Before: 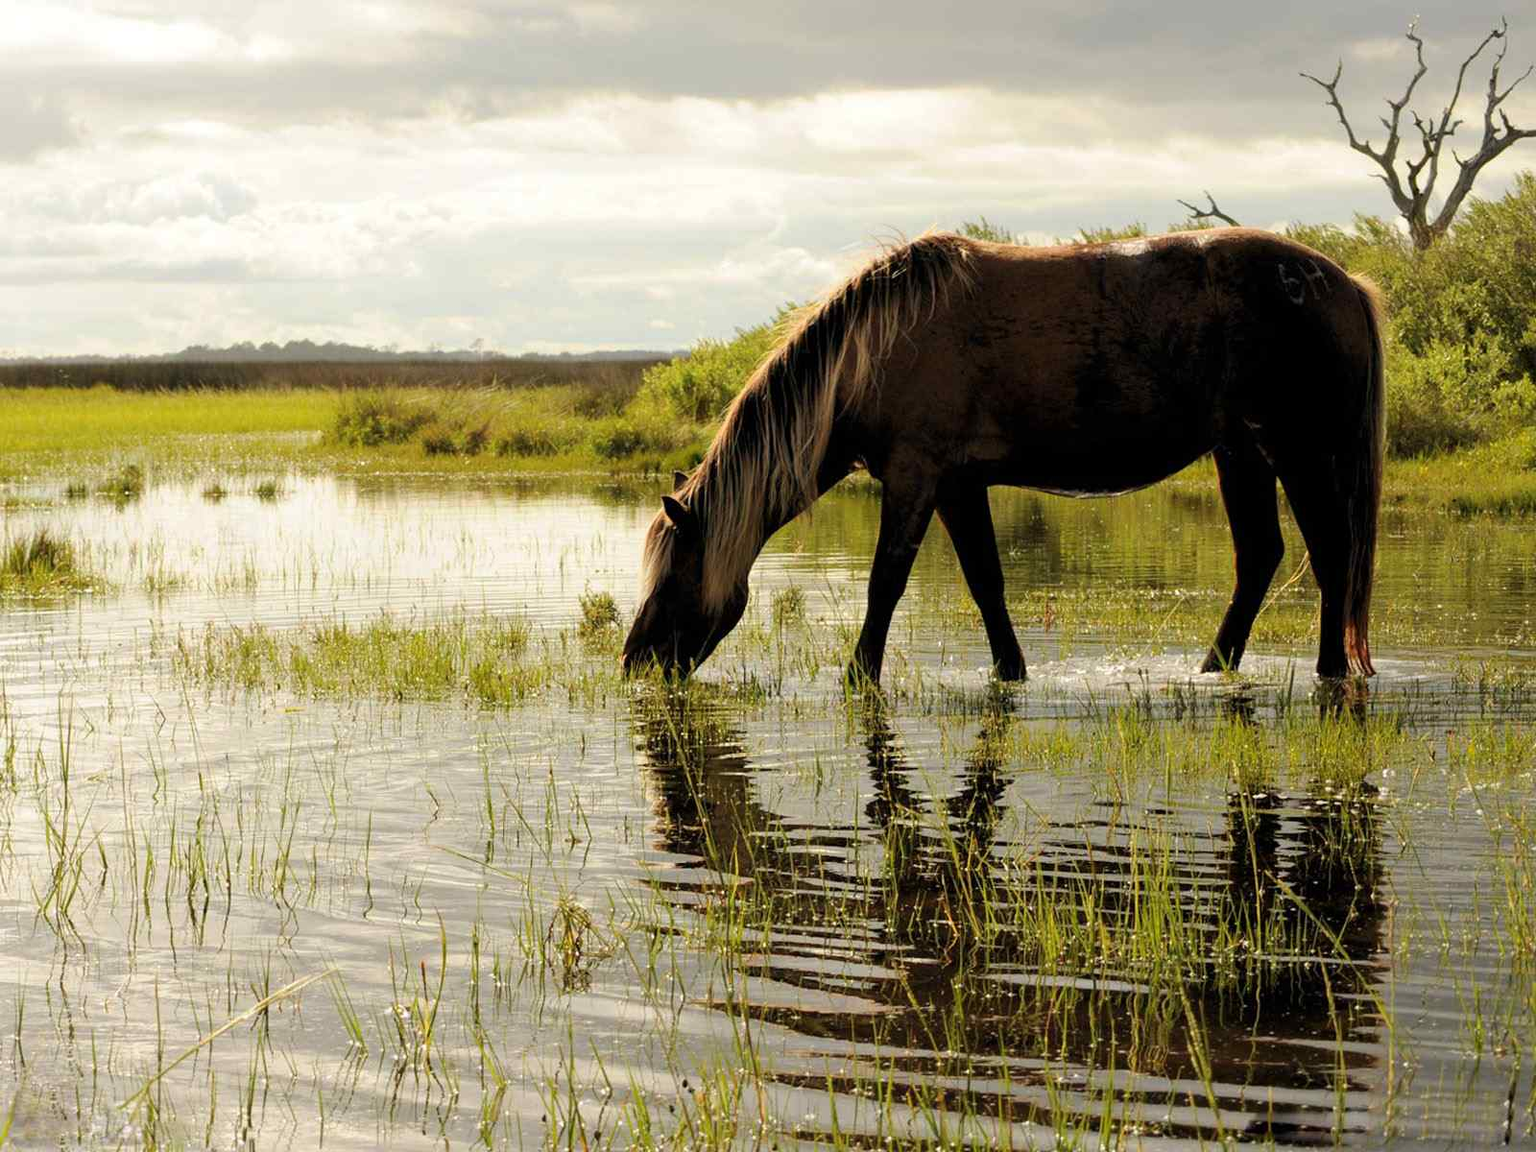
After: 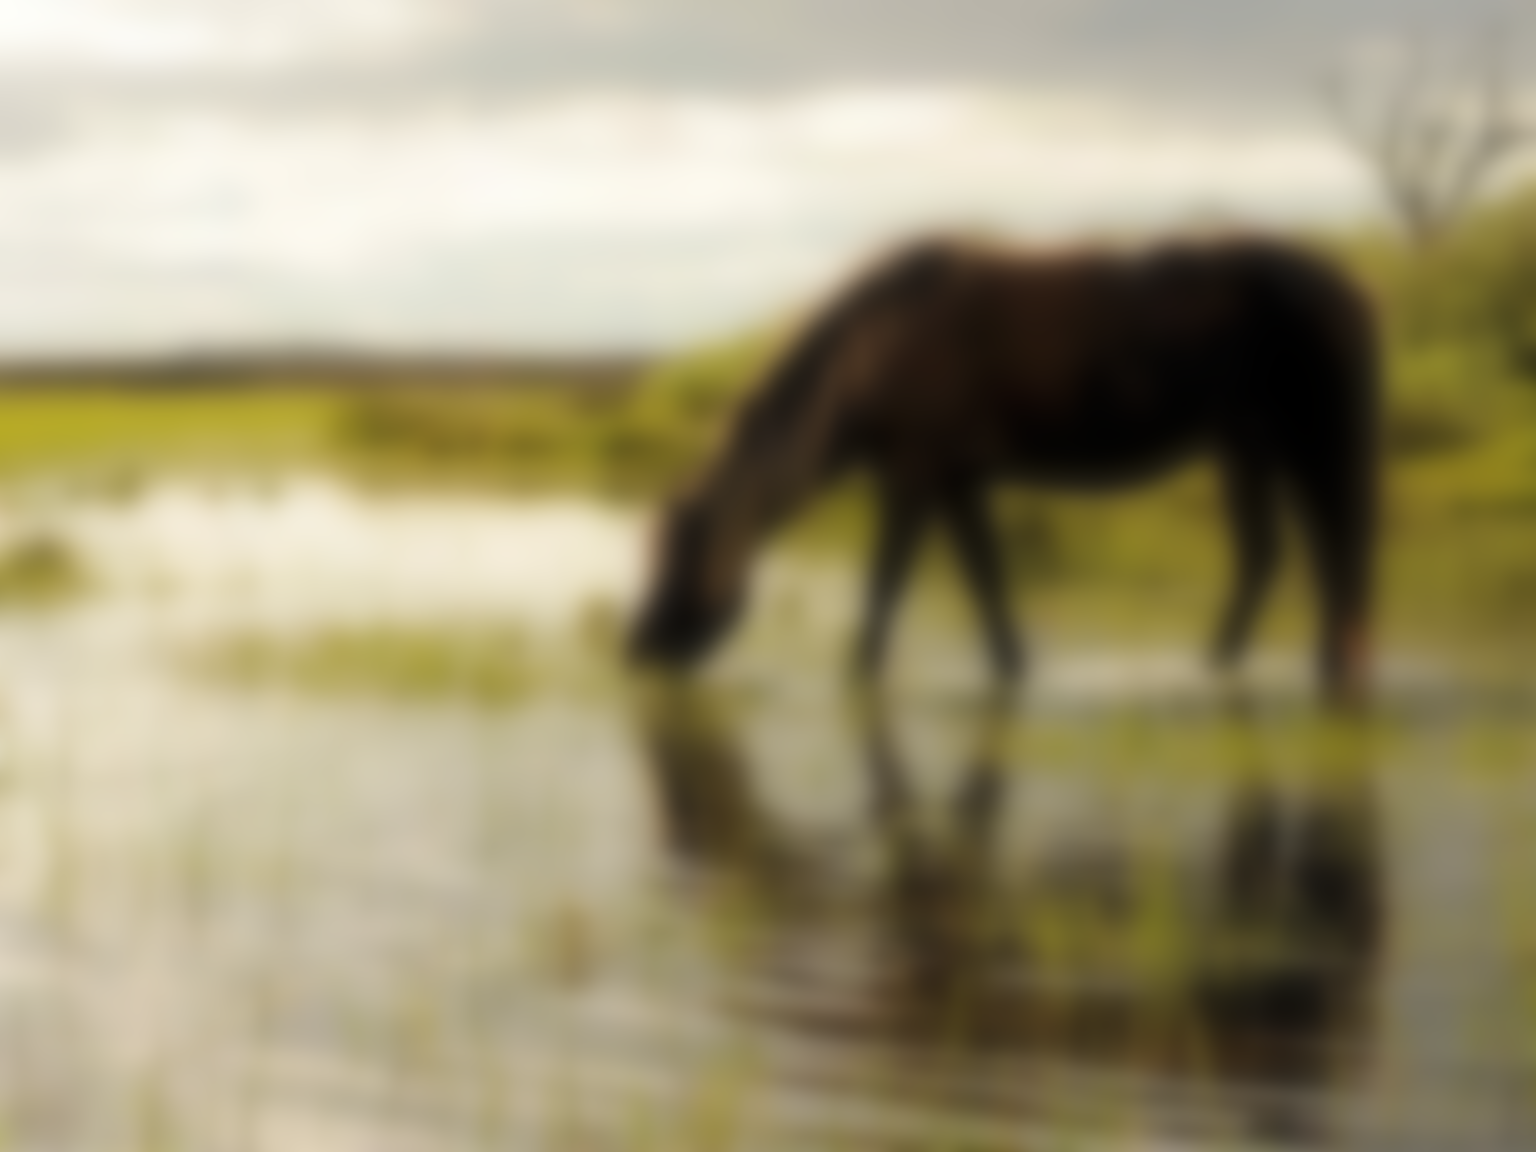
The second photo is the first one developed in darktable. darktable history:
lowpass: radius 16, unbound 0
white balance: emerald 1
